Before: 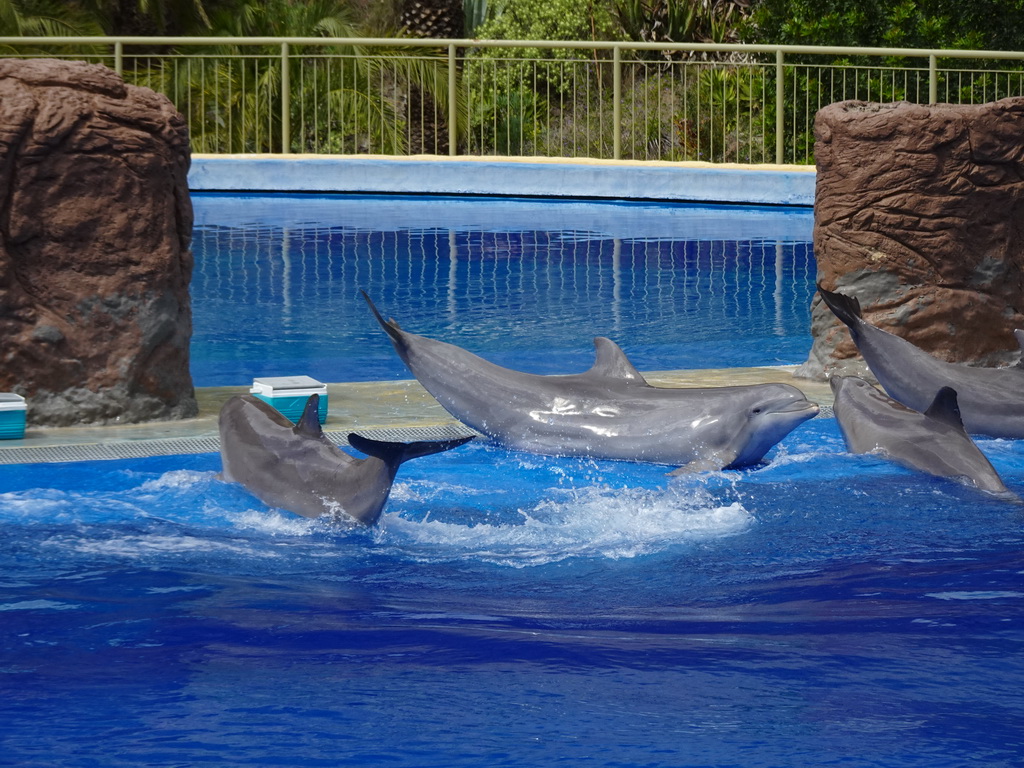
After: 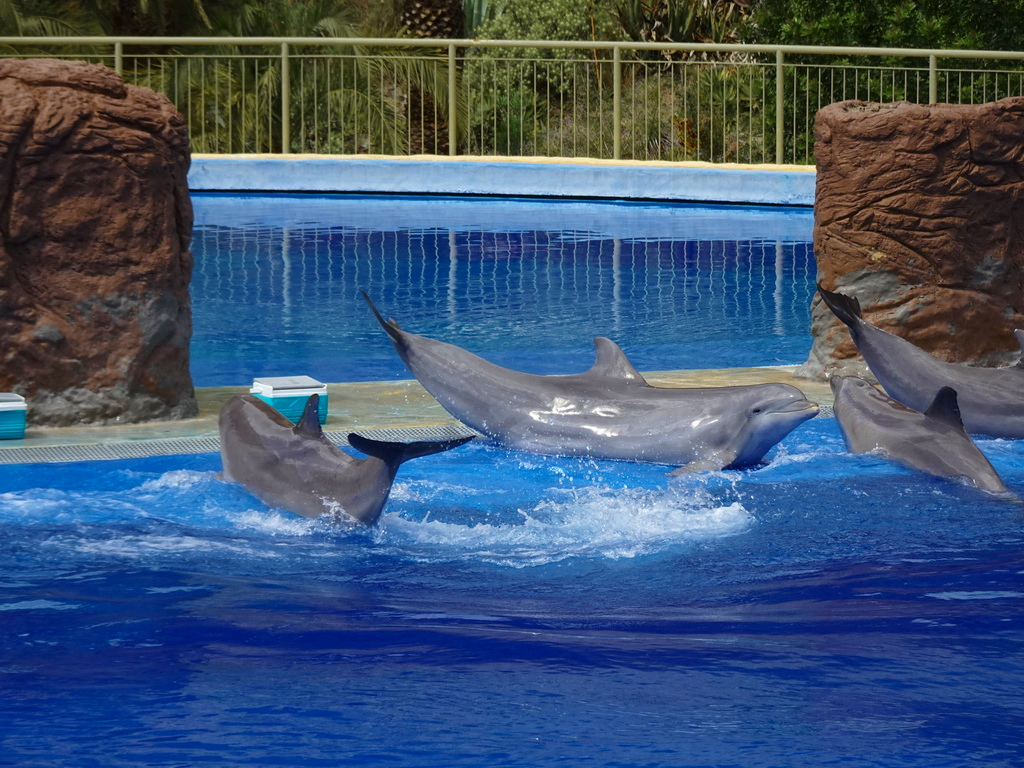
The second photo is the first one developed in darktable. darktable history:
color zones: curves: ch0 [(0.11, 0.396) (0.195, 0.36) (0.25, 0.5) (0.303, 0.412) (0.357, 0.544) (0.75, 0.5) (0.967, 0.328)]; ch1 [(0, 0.468) (0.112, 0.512) (0.202, 0.6) (0.25, 0.5) (0.307, 0.352) (0.357, 0.544) (0.75, 0.5) (0.963, 0.524)]
velvia: on, module defaults
